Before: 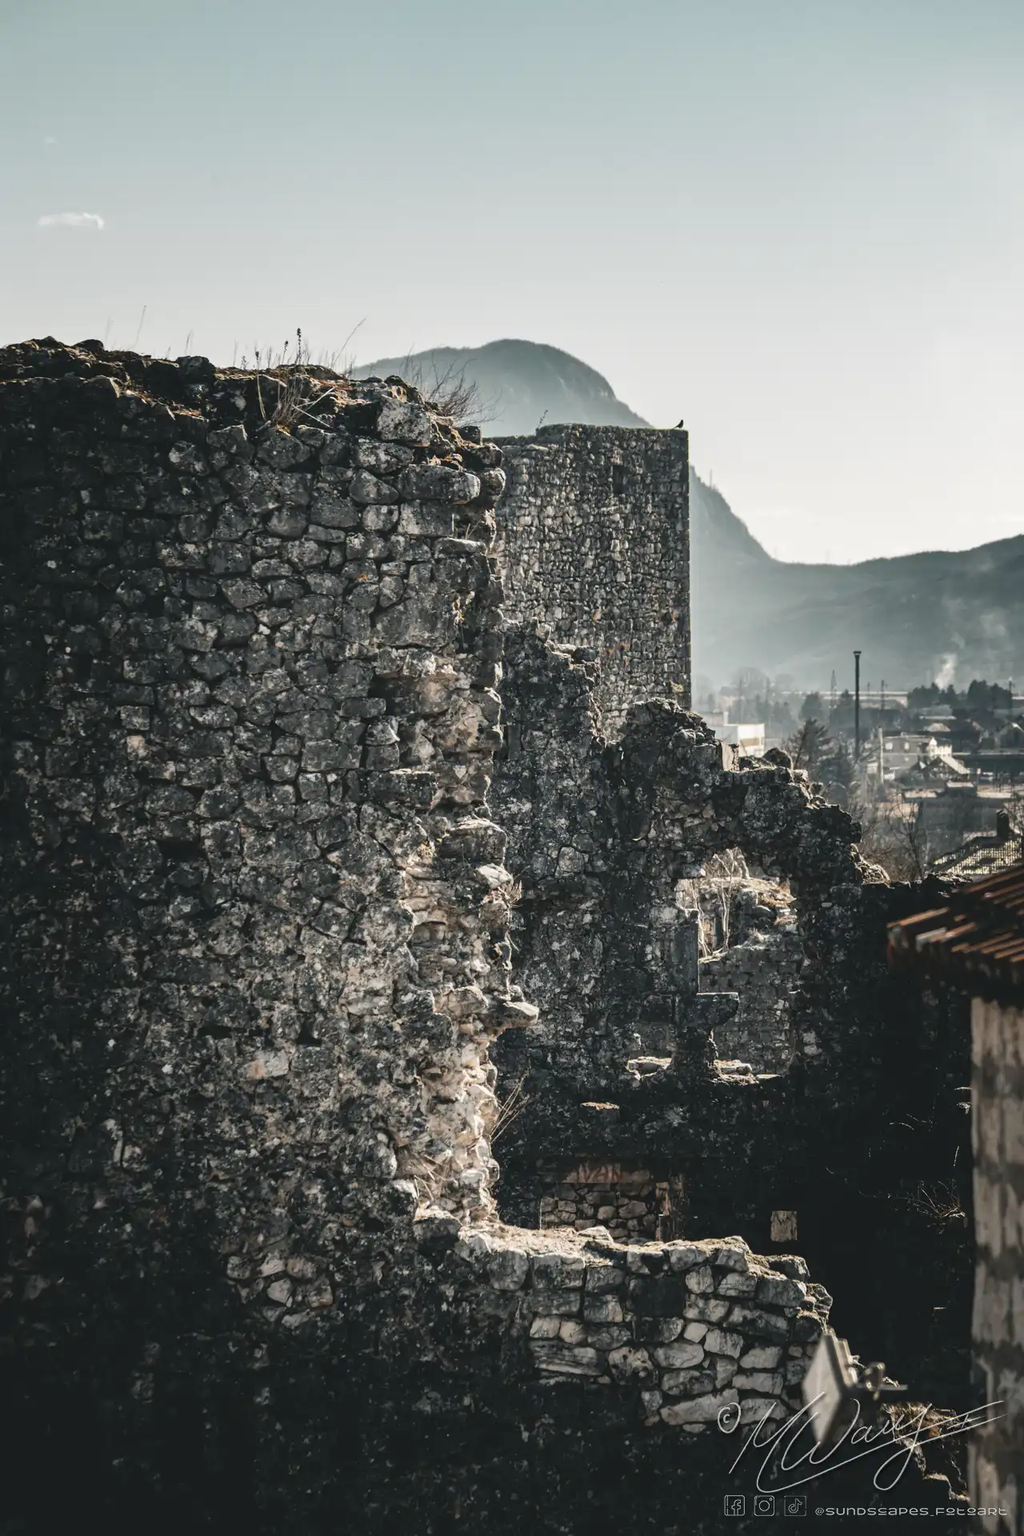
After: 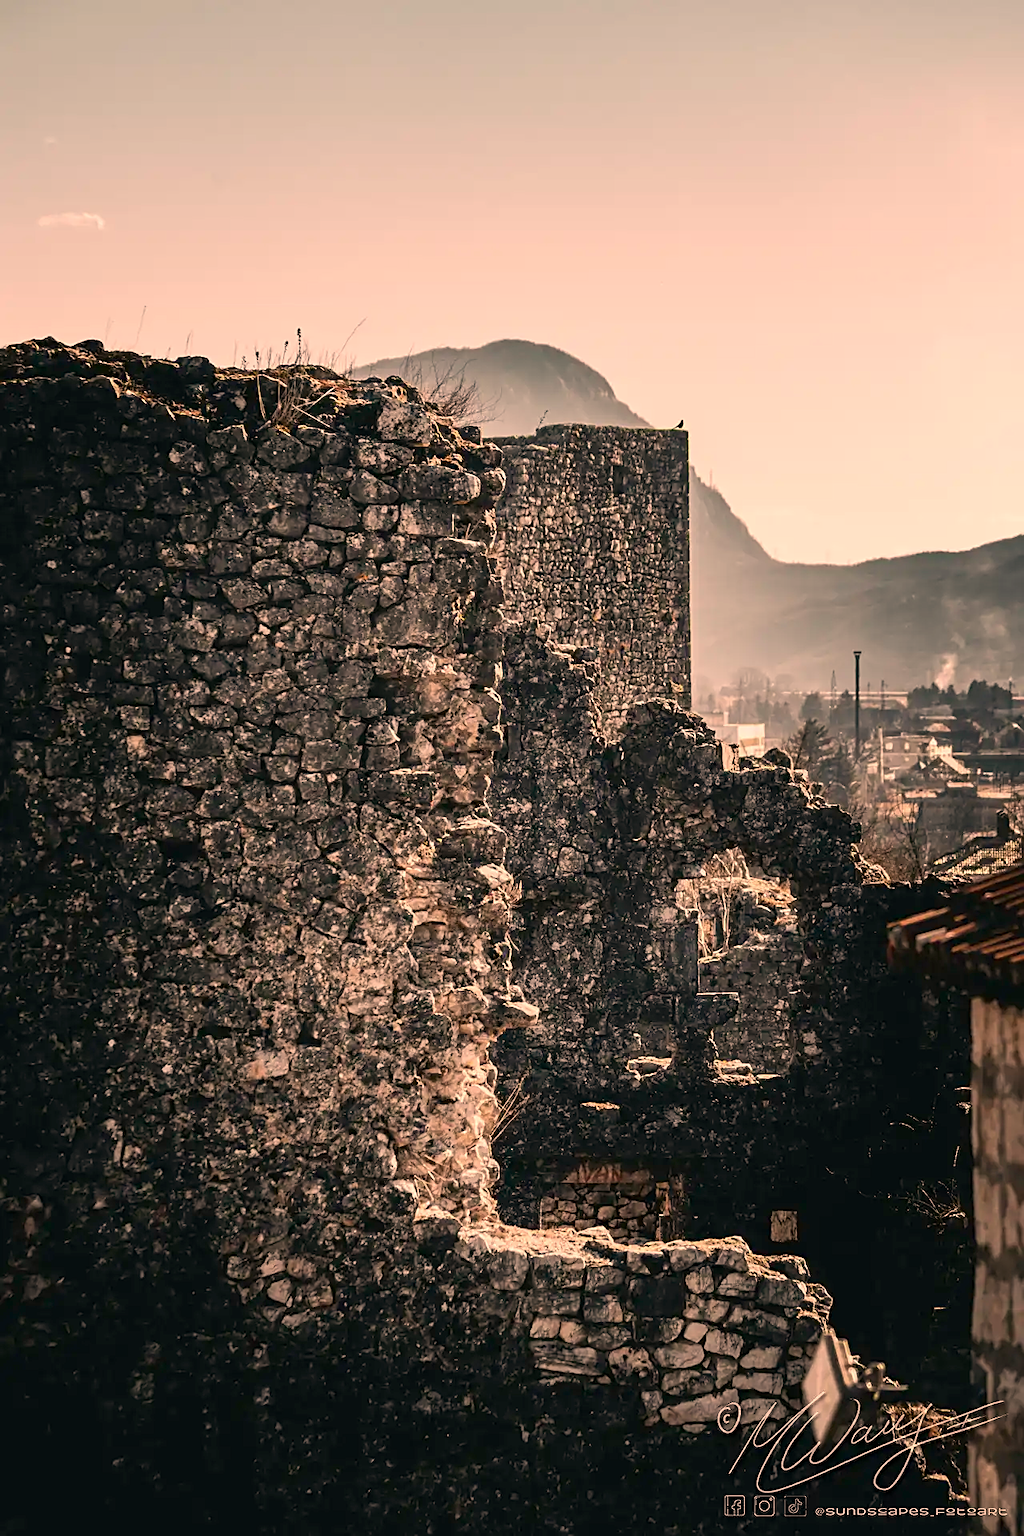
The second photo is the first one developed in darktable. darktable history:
sharpen: on, module defaults
color correction: highlights a* 21.88, highlights b* 22.25
exposure: black level correction 0.004, exposure 0.014 EV, compensate highlight preservation false
